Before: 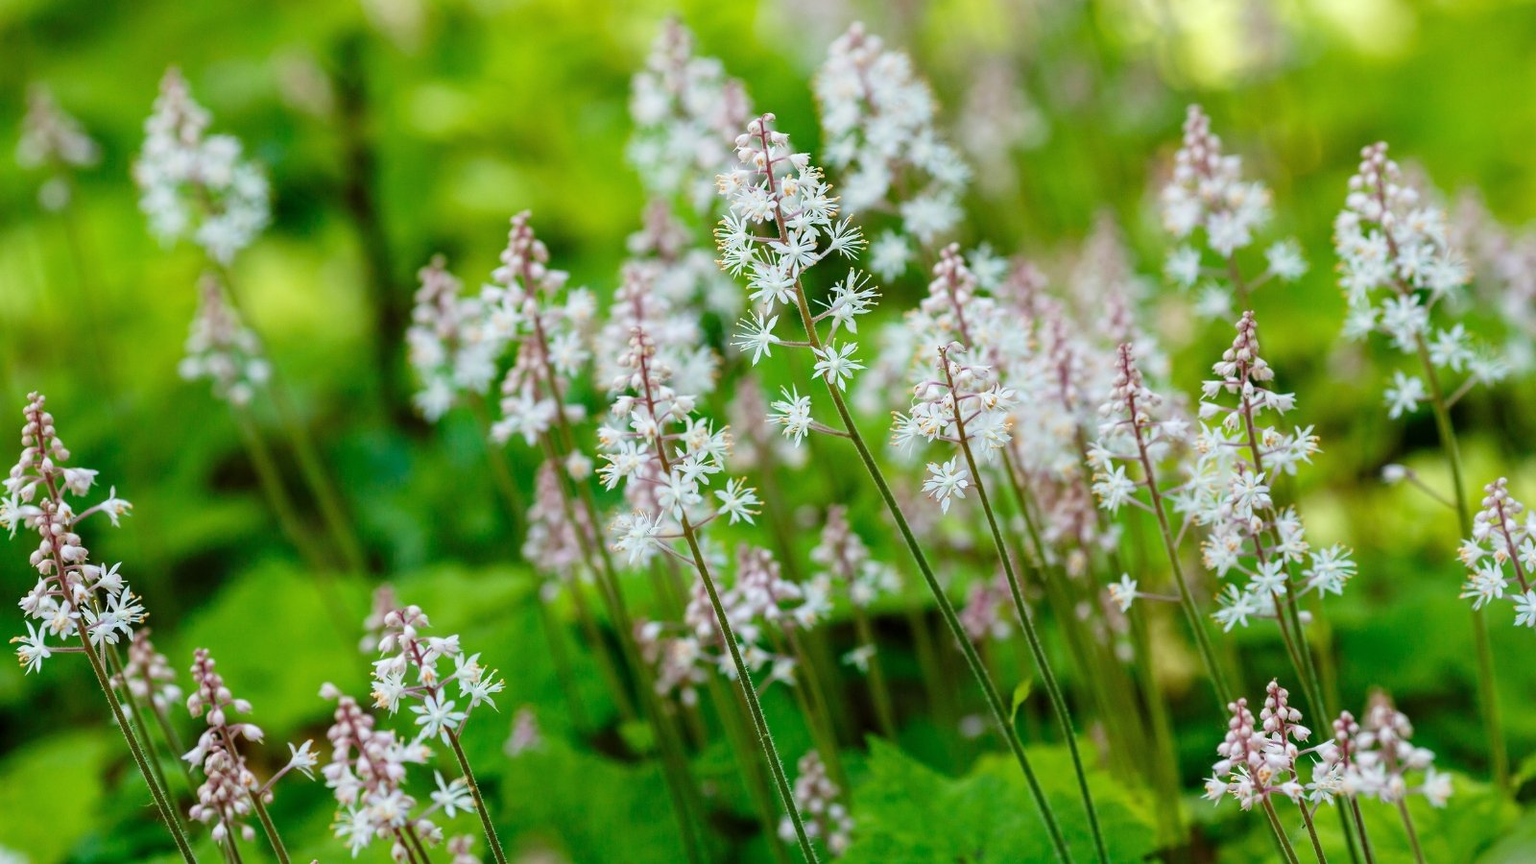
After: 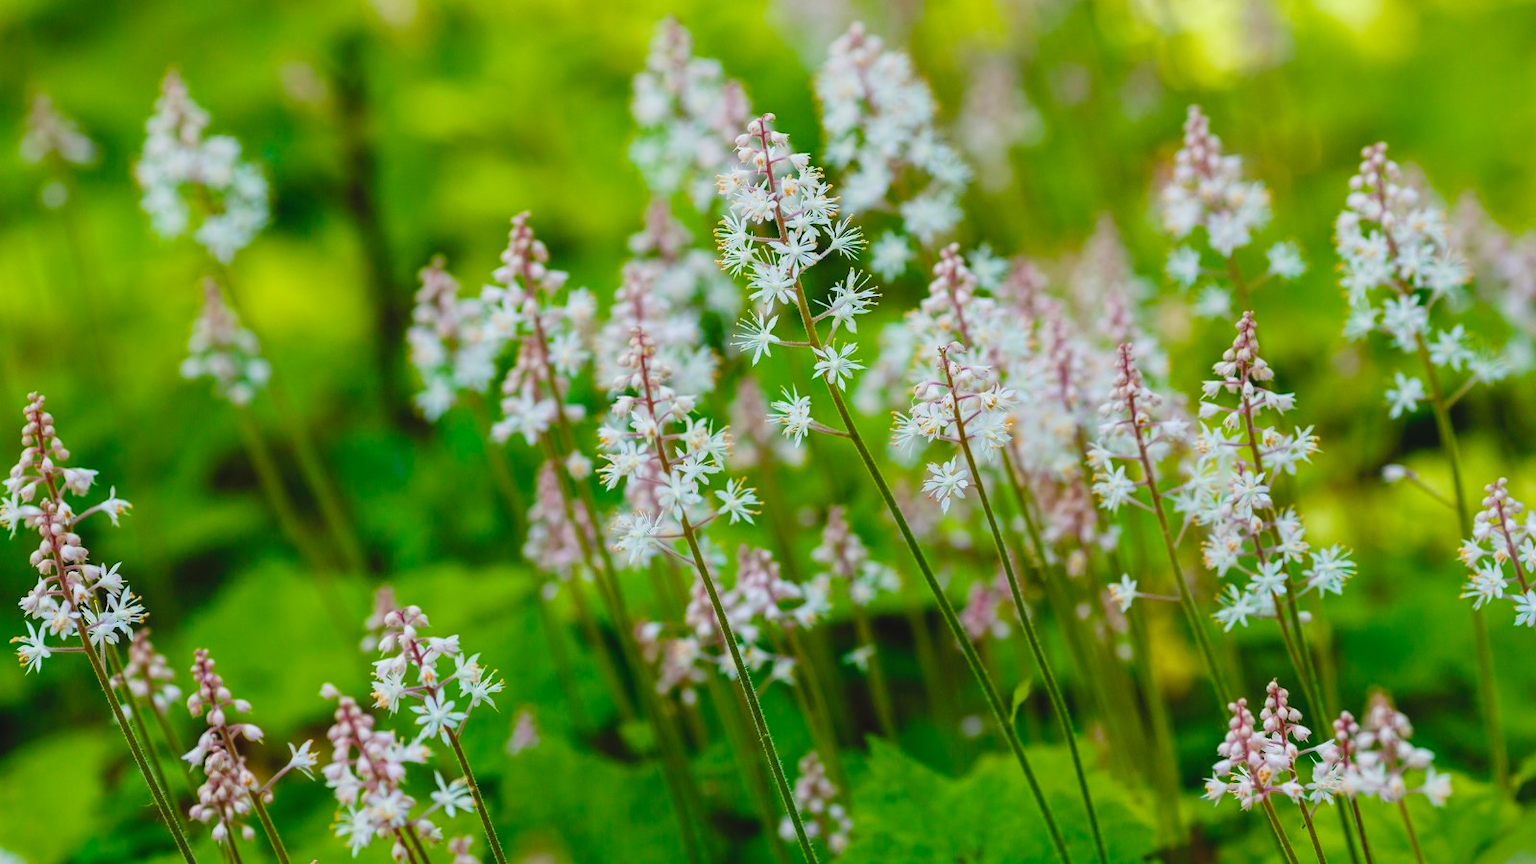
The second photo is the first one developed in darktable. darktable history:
color balance rgb: linear chroma grading › global chroma 15%, perceptual saturation grading › global saturation 30%
contrast brightness saturation: contrast -0.1, saturation -0.1
